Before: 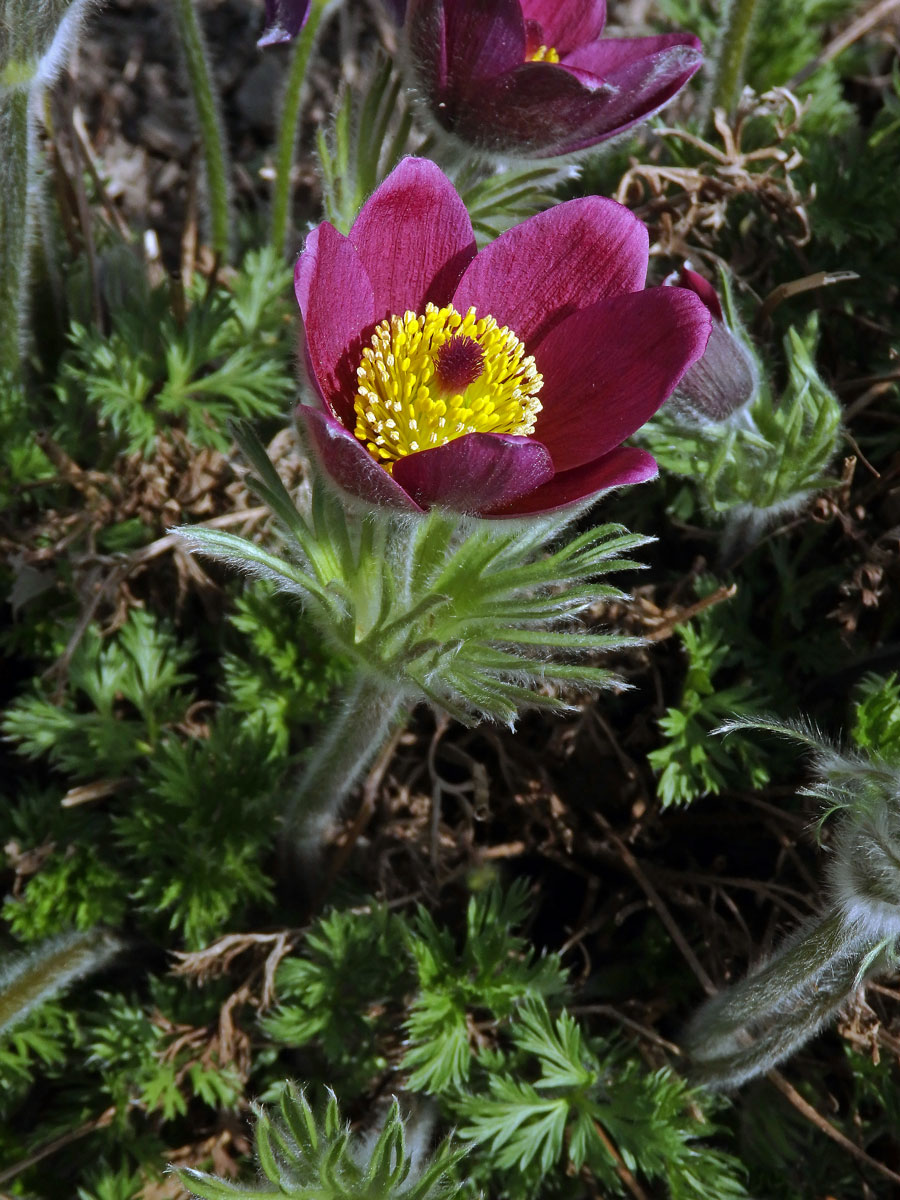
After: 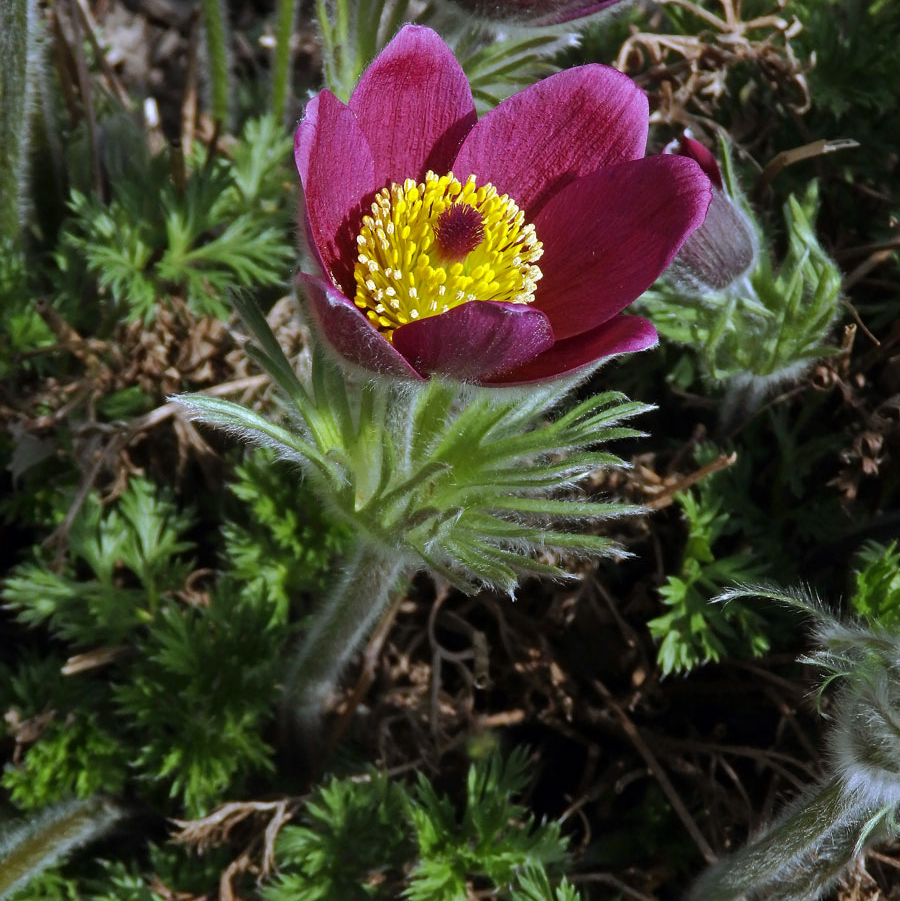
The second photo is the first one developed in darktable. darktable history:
crop: top 11.039%, bottom 13.878%
